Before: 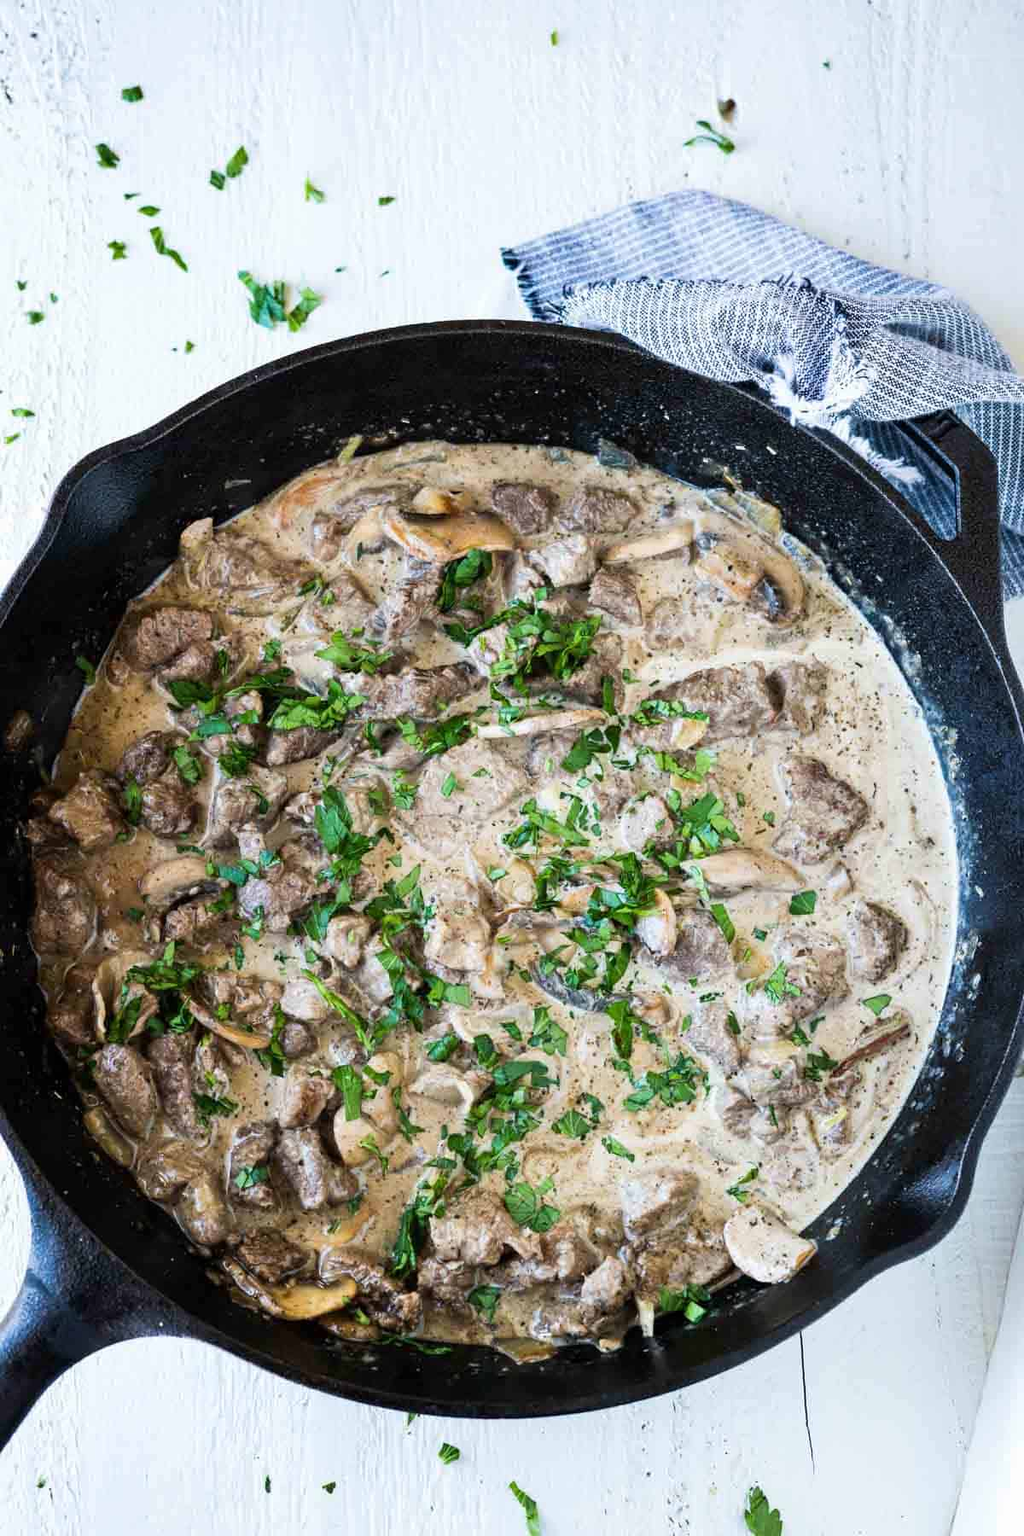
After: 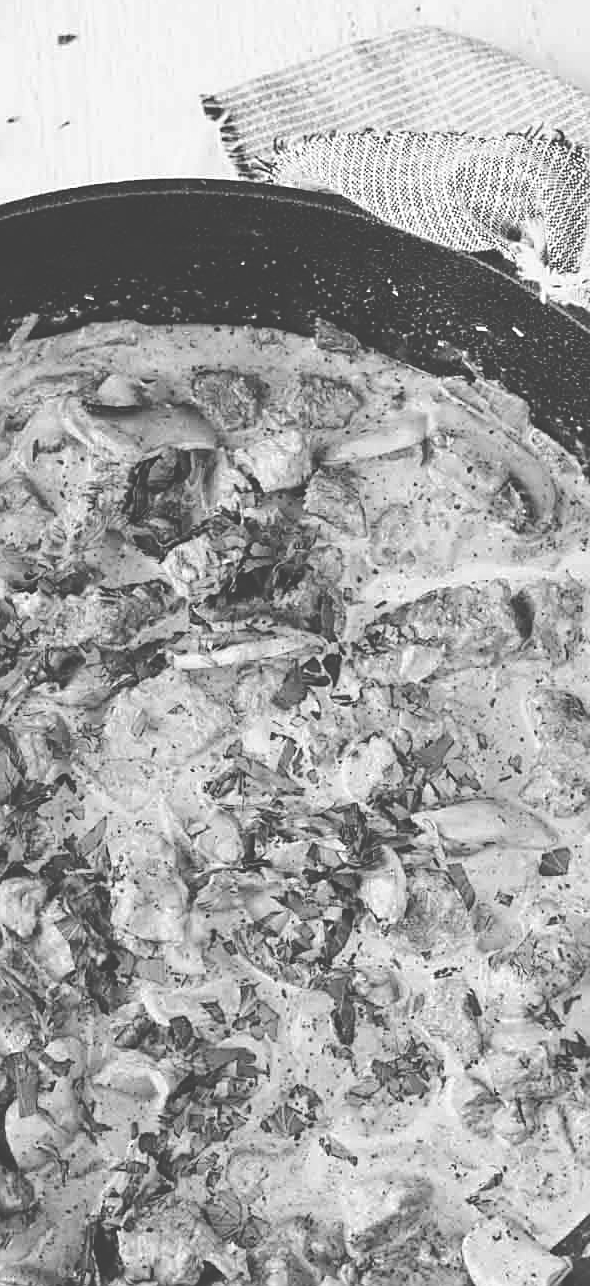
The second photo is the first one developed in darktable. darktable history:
base curve: curves: ch0 [(0, 0.024) (0.055, 0.065) (0.121, 0.166) (0.236, 0.319) (0.693, 0.726) (1, 1)], preserve colors none
exposure: black level correction -0.042, exposure 0.063 EV, compensate highlight preservation false
crop: left 32.199%, top 10.93%, right 18.581%, bottom 17.572%
sharpen: on, module defaults
color calibration: output gray [0.253, 0.26, 0.487, 0], illuminant same as pipeline (D50), adaptation XYZ, x 0.346, y 0.358, temperature 5003.19 K, gamut compression 0.979
